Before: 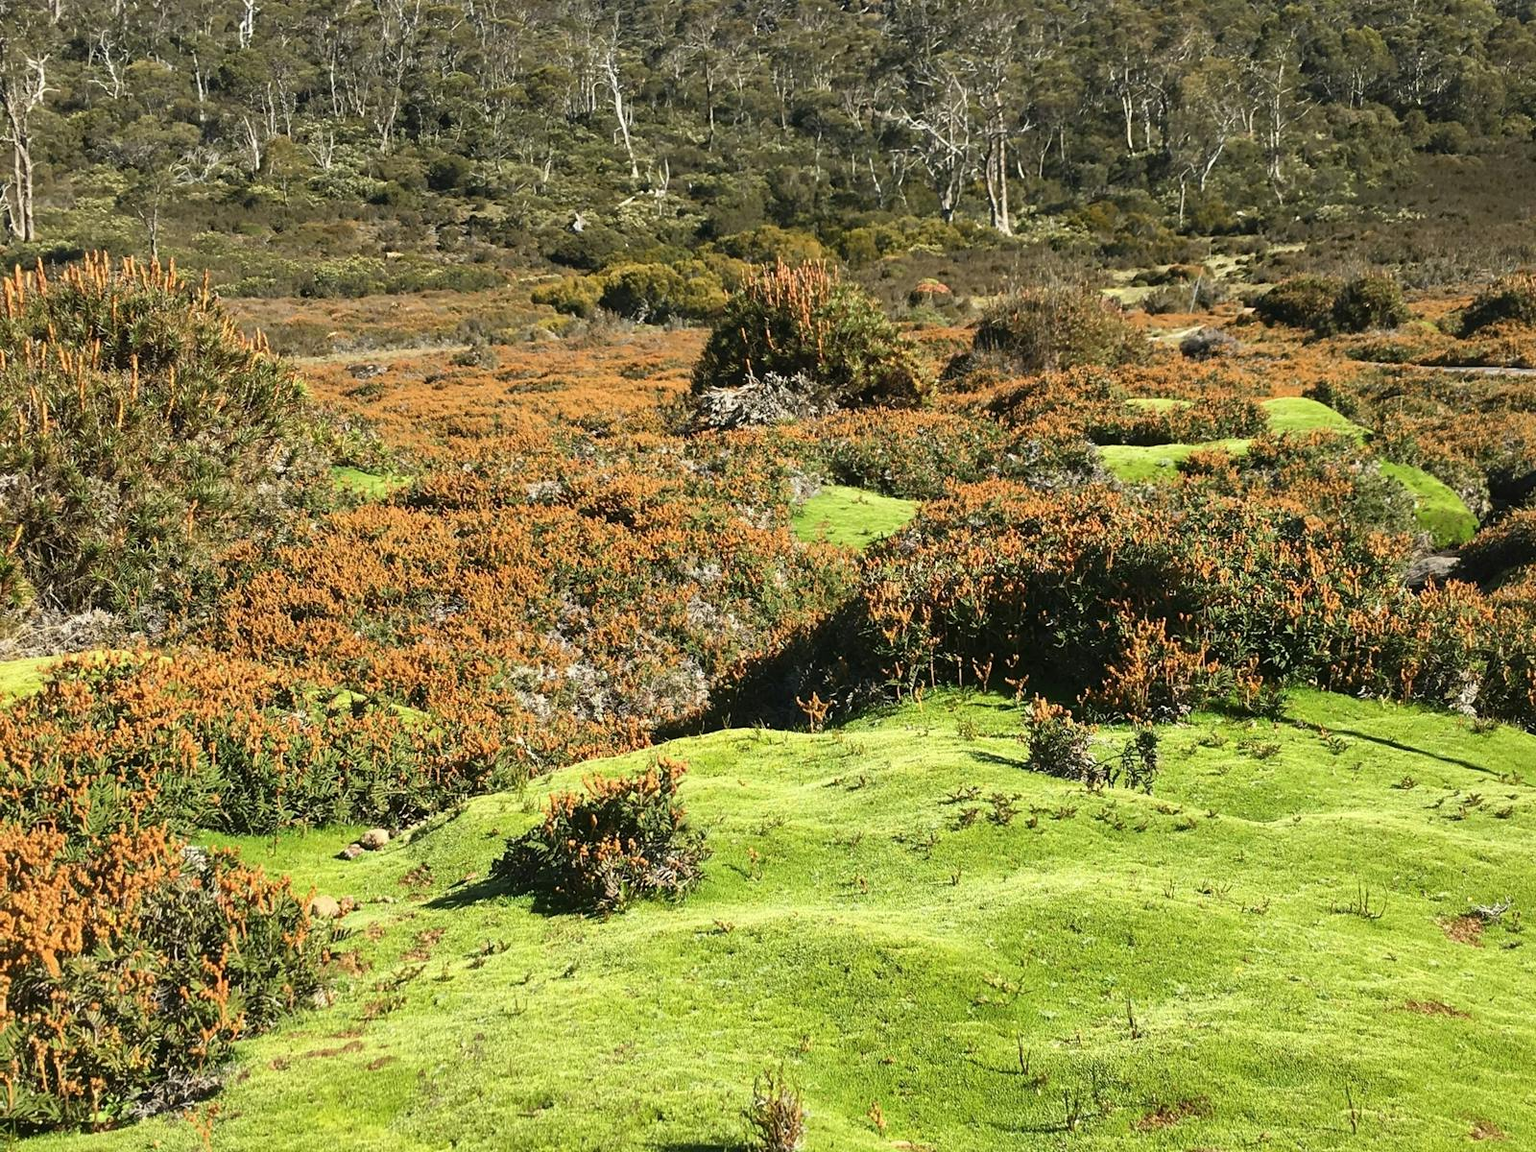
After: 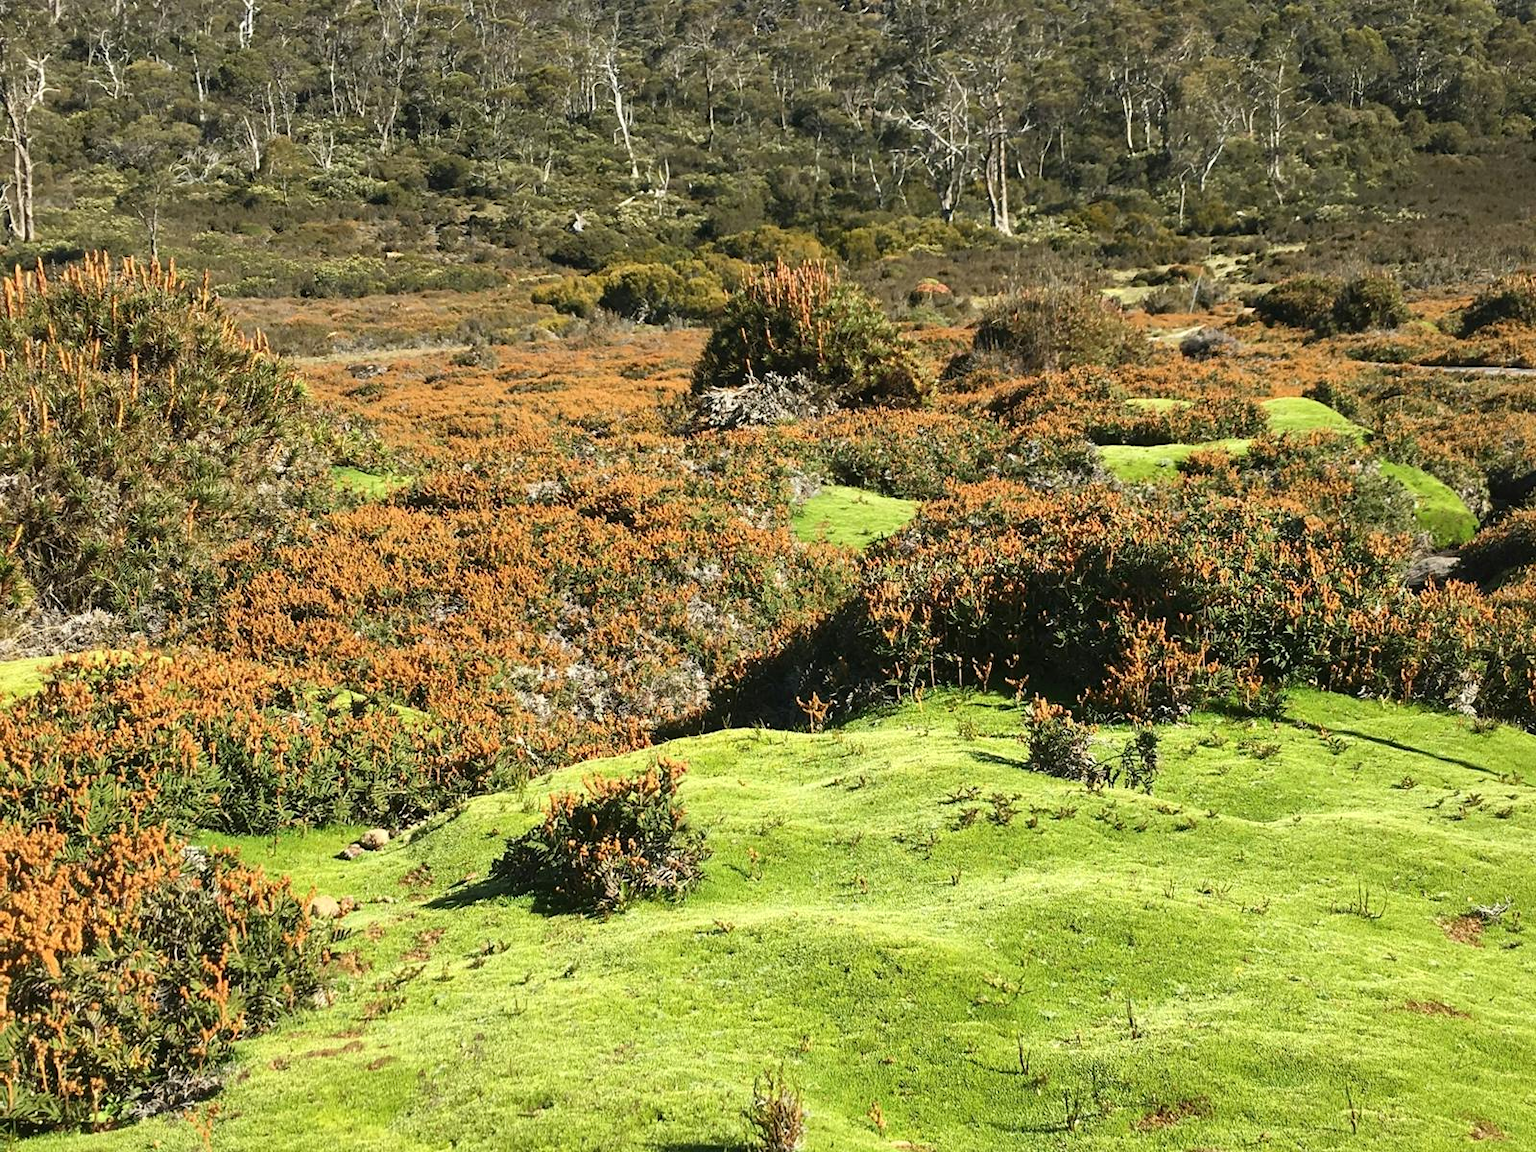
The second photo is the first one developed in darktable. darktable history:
exposure: exposure 0.075 EV, compensate highlight preservation false
